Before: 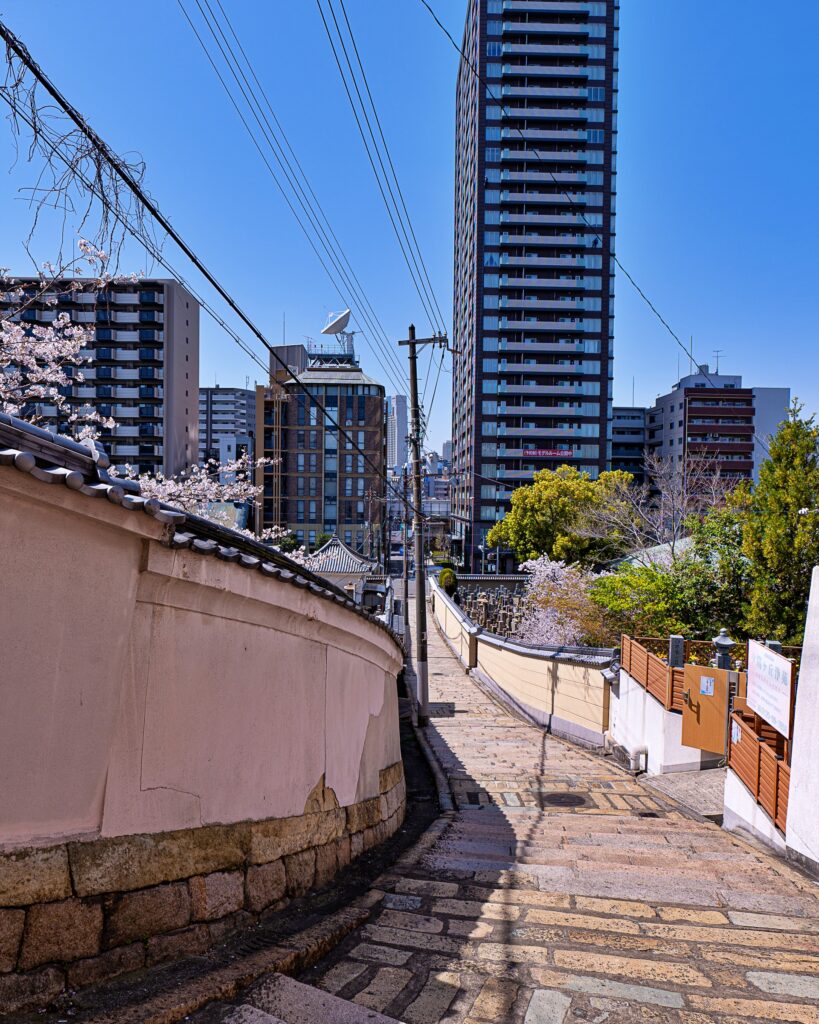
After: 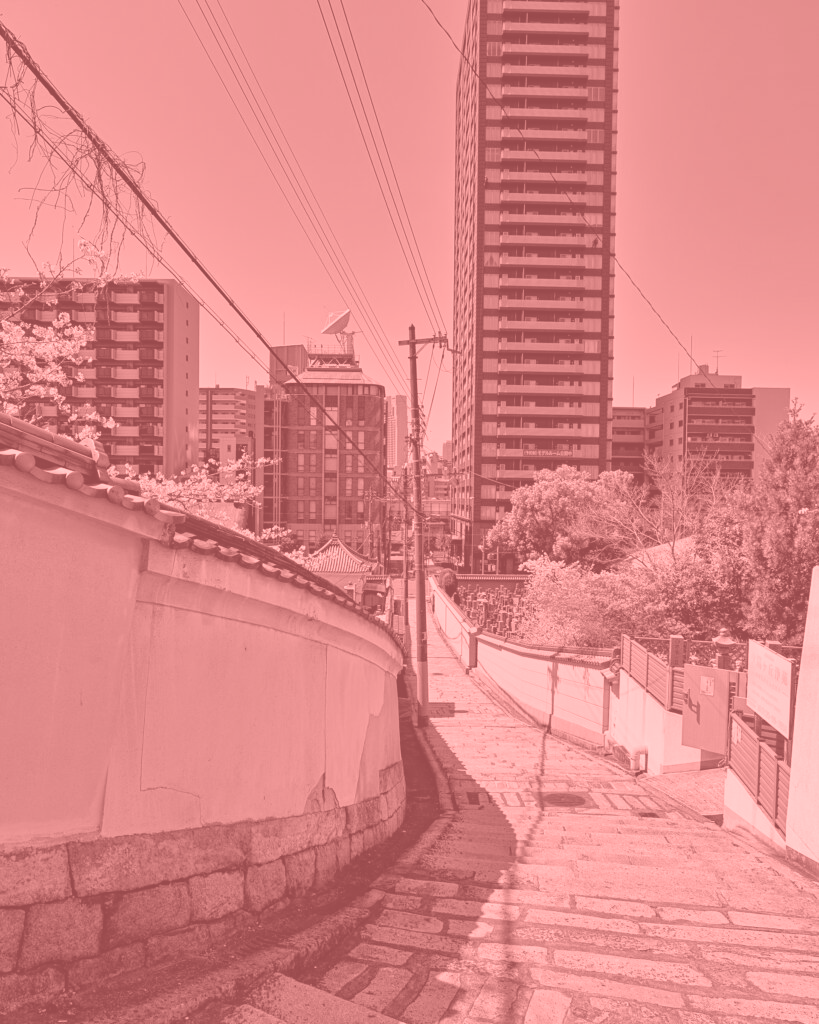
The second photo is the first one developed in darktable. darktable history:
colorize: saturation 51%, source mix 50.67%, lightness 50.67%
white balance: red 1.138, green 0.996, blue 0.812
